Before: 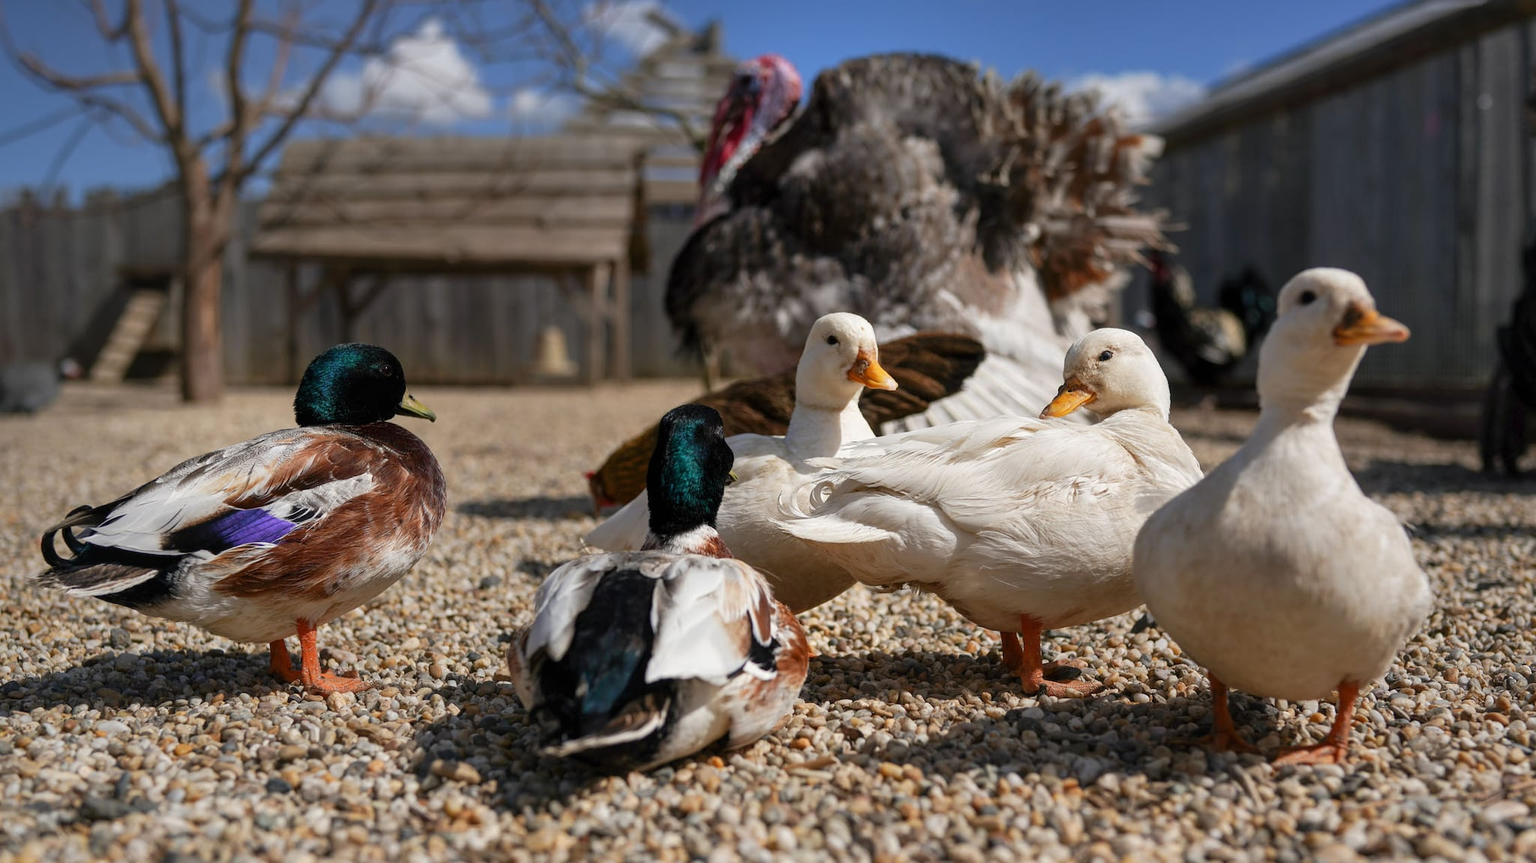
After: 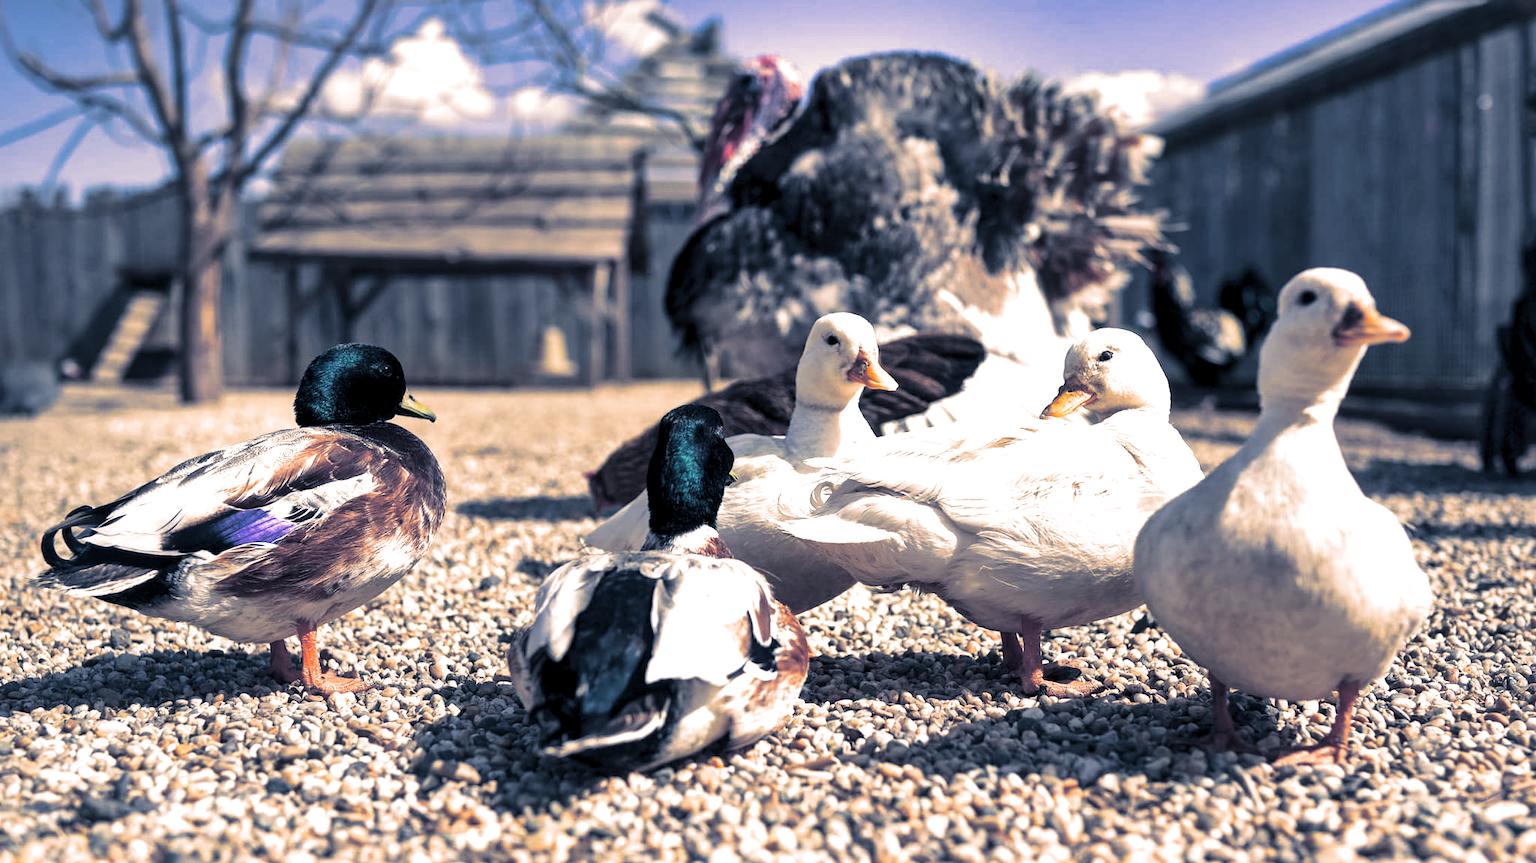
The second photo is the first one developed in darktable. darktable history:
split-toning: shadows › hue 226.8°, shadows › saturation 0.56, highlights › hue 28.8°, balance -40, compress 0%
exposure: black level correction 0, exposure 1.1 EV, compensate exposure bias true, compensate highlight preservation false
local contrast: mode bilateral grid, contrast 20, coarseness 50, detail 150%, midtone range 0.2
